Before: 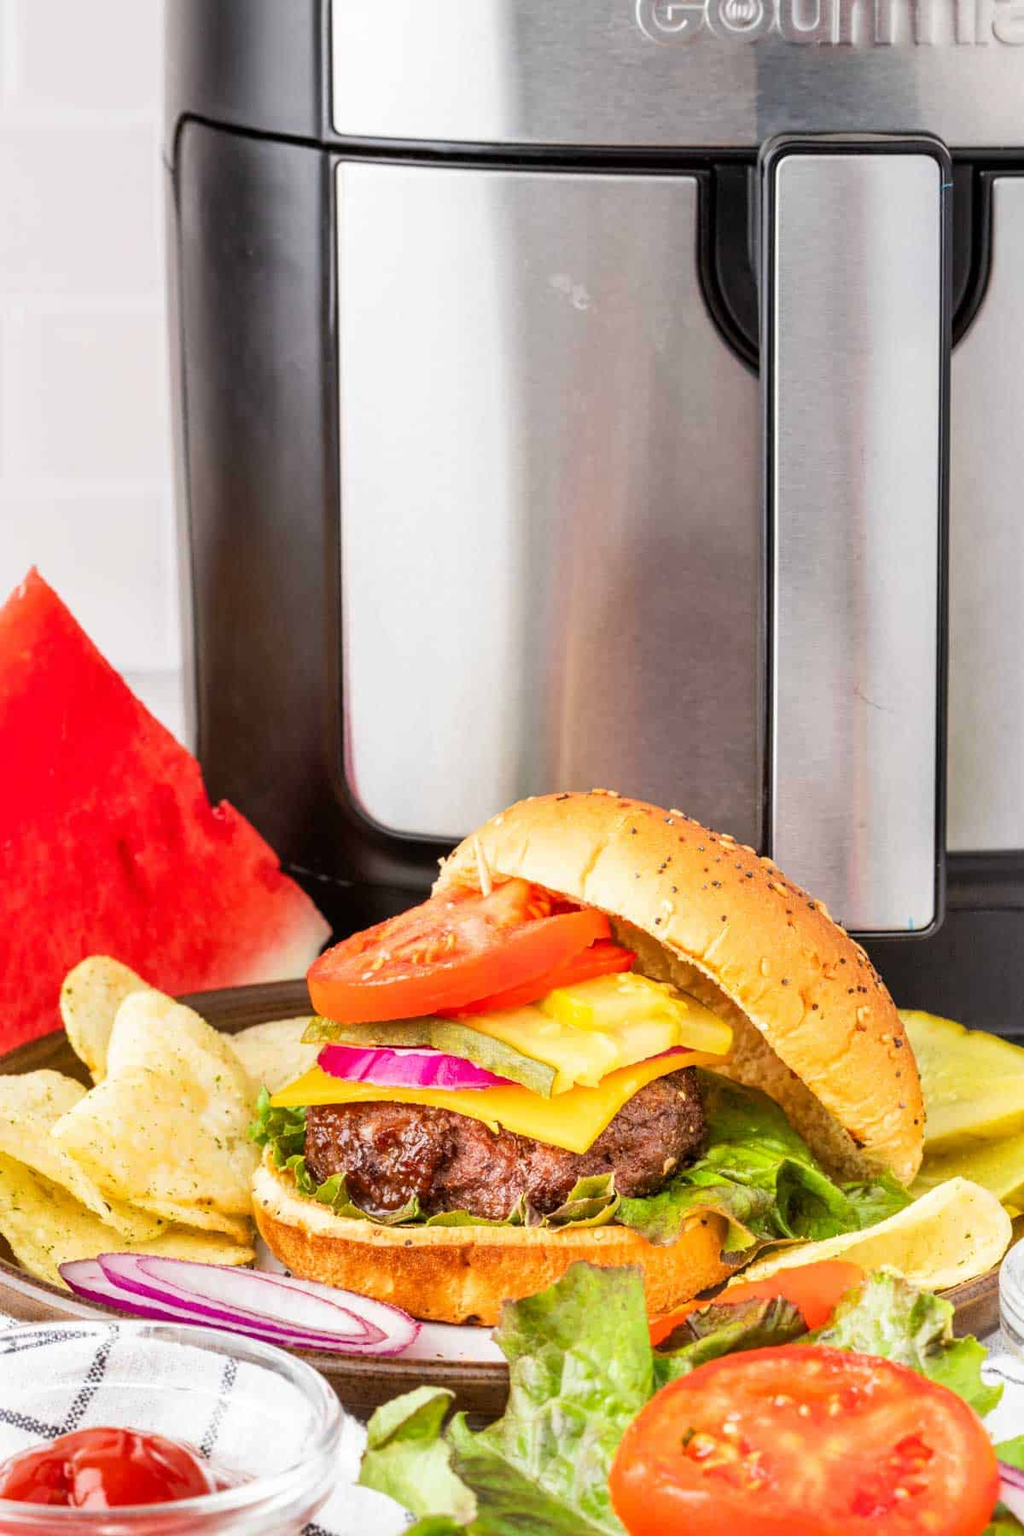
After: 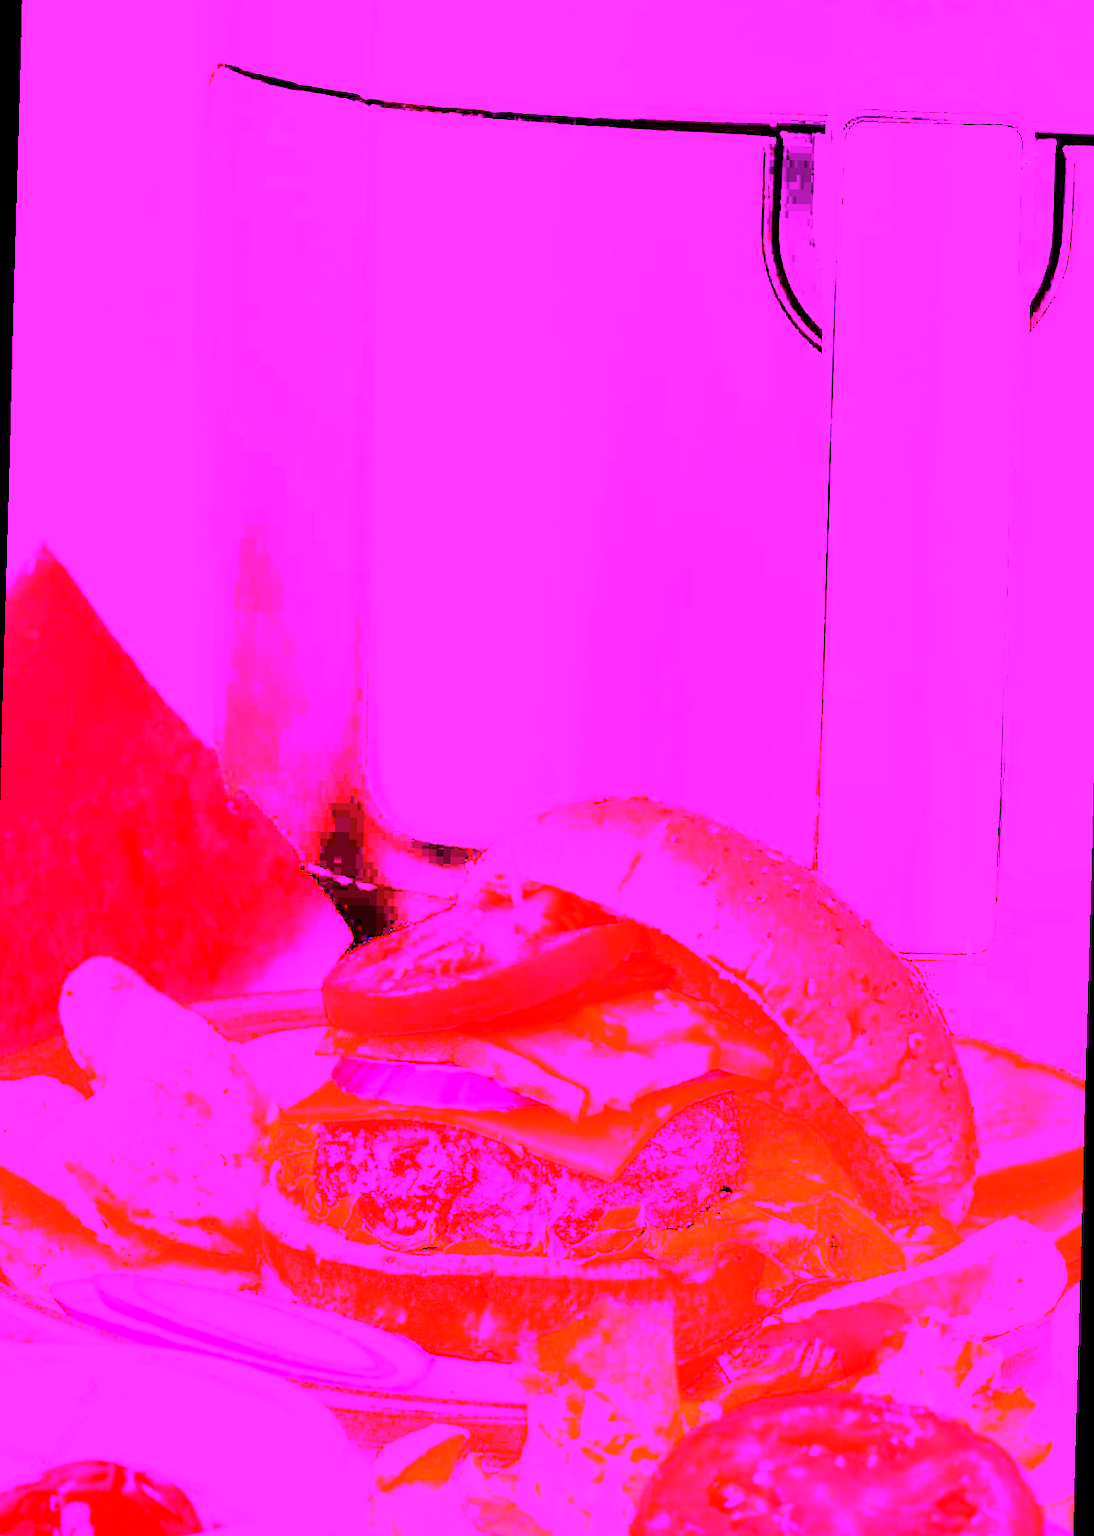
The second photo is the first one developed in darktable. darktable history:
rotate and perspective: rotation 1.57°, crop left 0.018, crop right 0.982, crop top 0.039, crop bottom 0.961
white balance: red 8, blue 8
rgb curve: curves: ch0 [(0, 0) (0.21, 0.15) (0.24, 0.21) (0.5, 0.75) (0.75, 0.96) (0.89, 0.99) (1, 1)]; ch1 [(0, 0.02) (0.21, 0.13) (0.25, 0.2) (0.5, 0.67) (0.75, 0.9) (0.89, 0.97) (1, 1)]; ch2 [(0, 0.02) (0.21, 0.13) (0.25, 0.2) (0.5, 0.67) (0.75, 0.9) (0.89, 0.97) (1, 1)], compensate middle gray true
